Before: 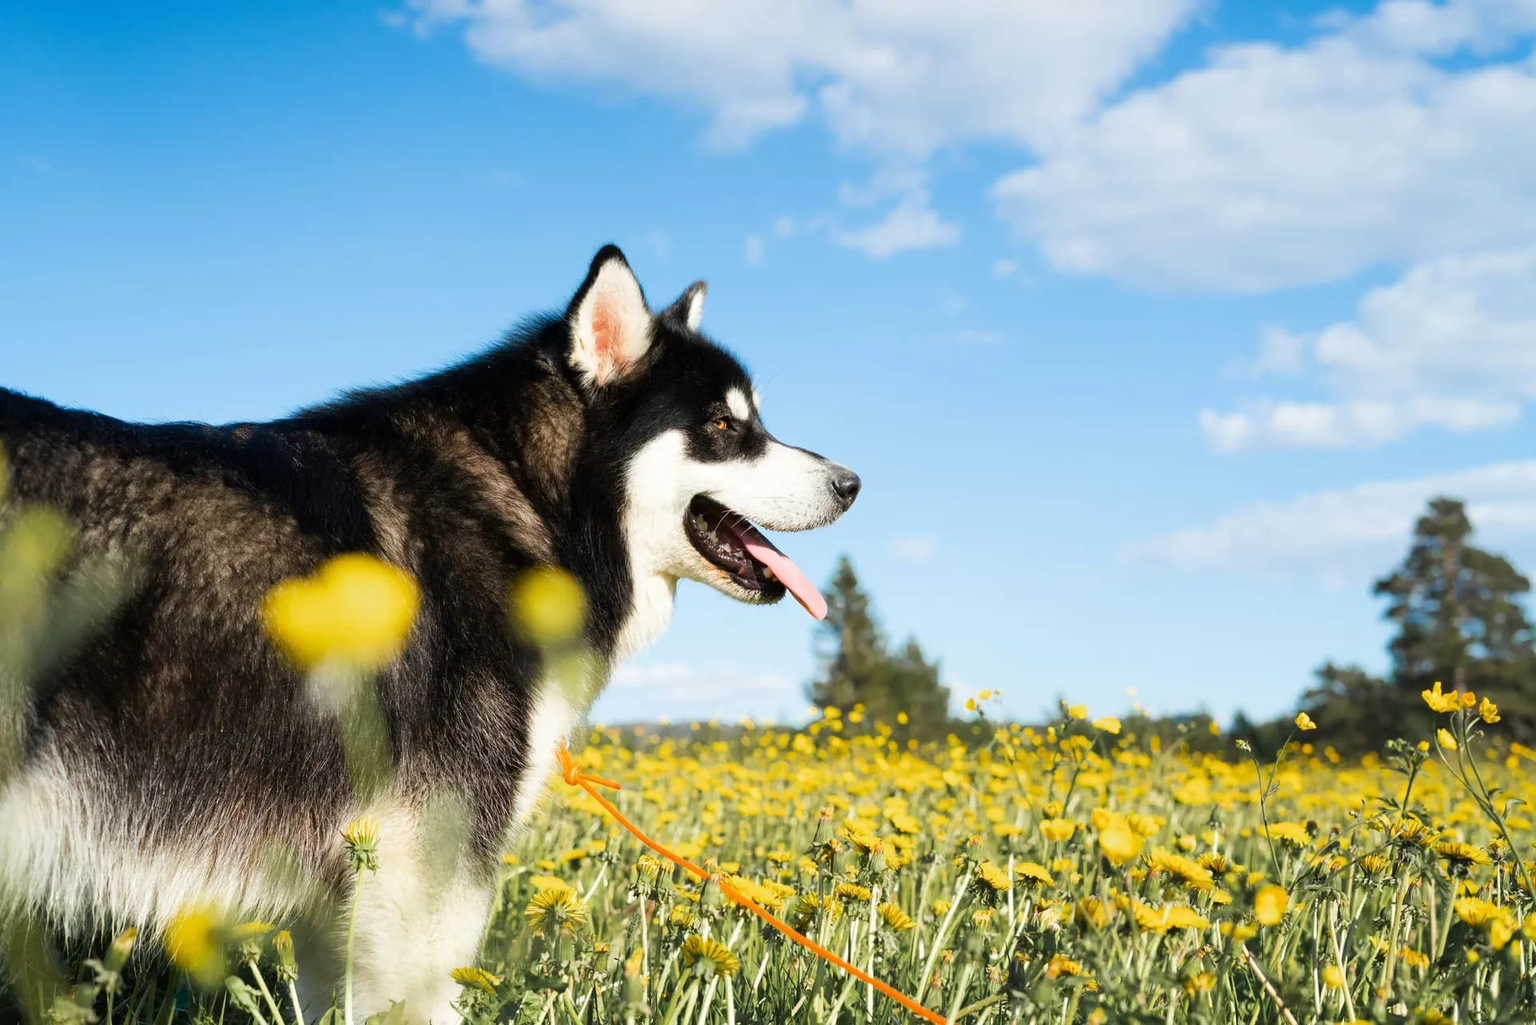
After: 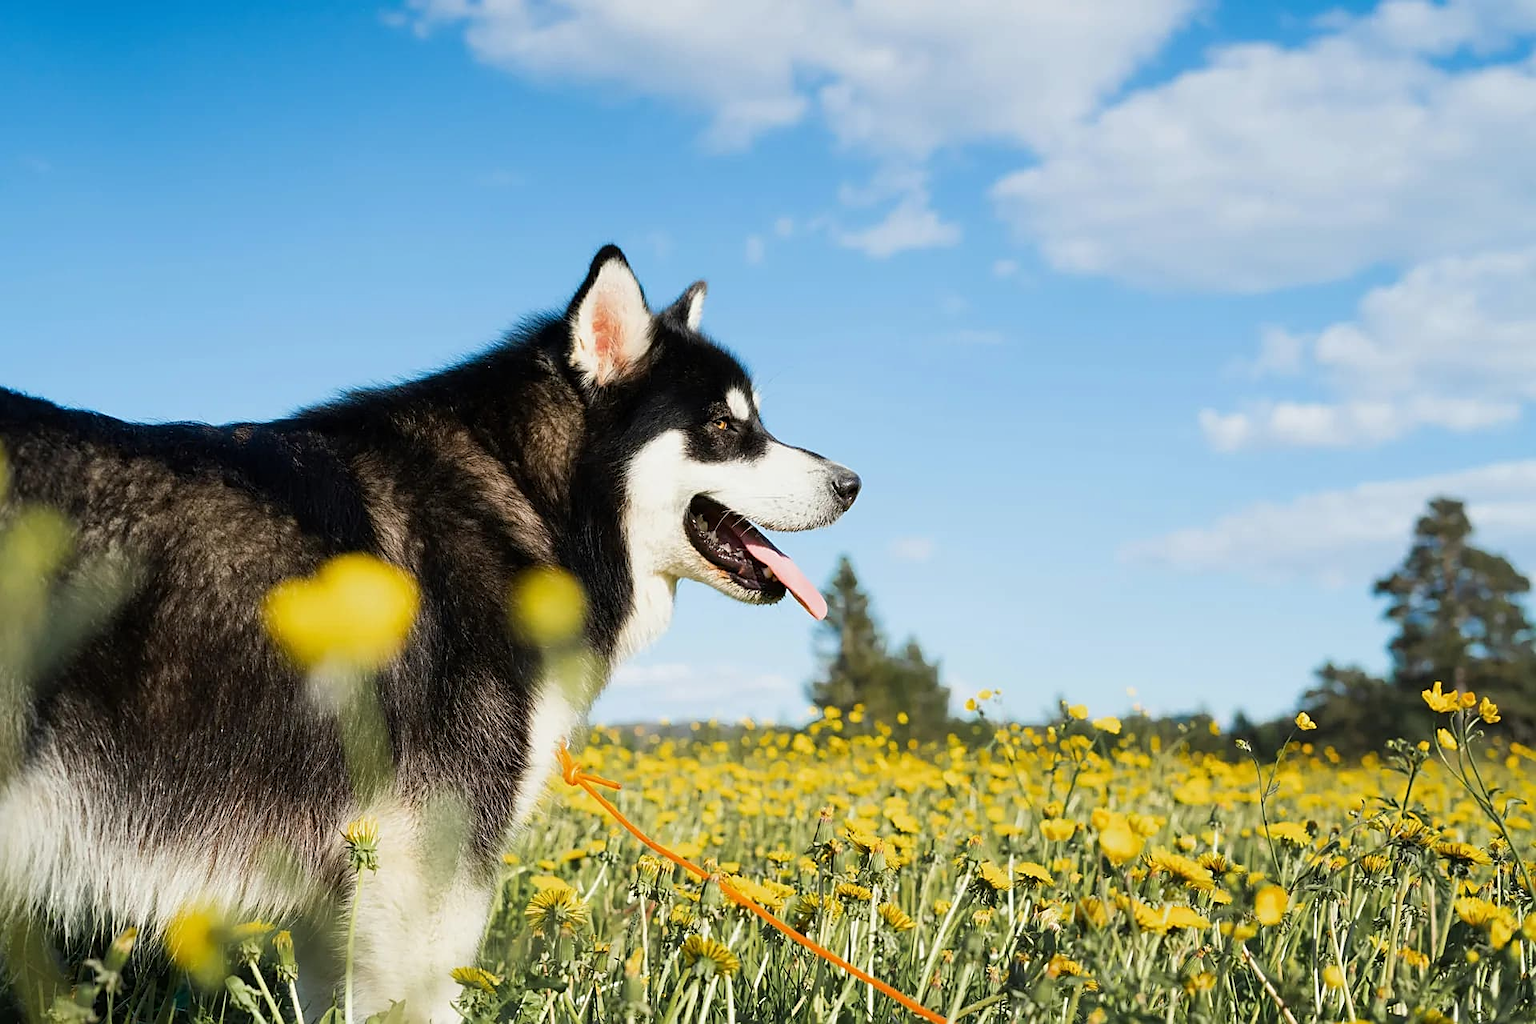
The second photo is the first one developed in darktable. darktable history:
sharpen: on, module defaults
exposure: exposure -0.157 EV, compensate highlight preservation false
